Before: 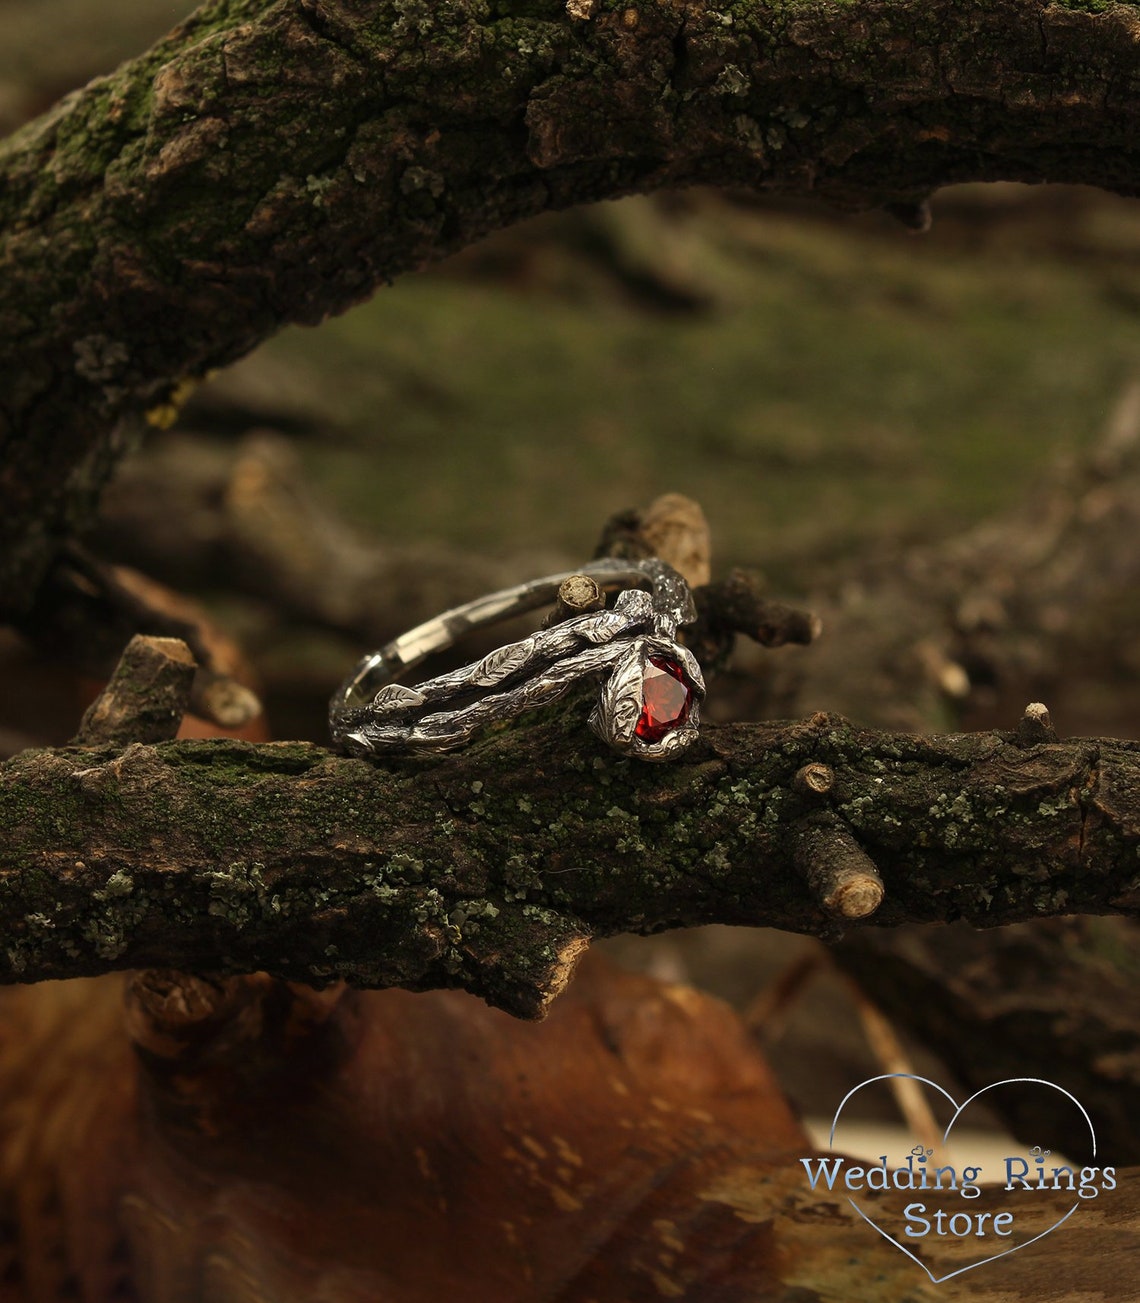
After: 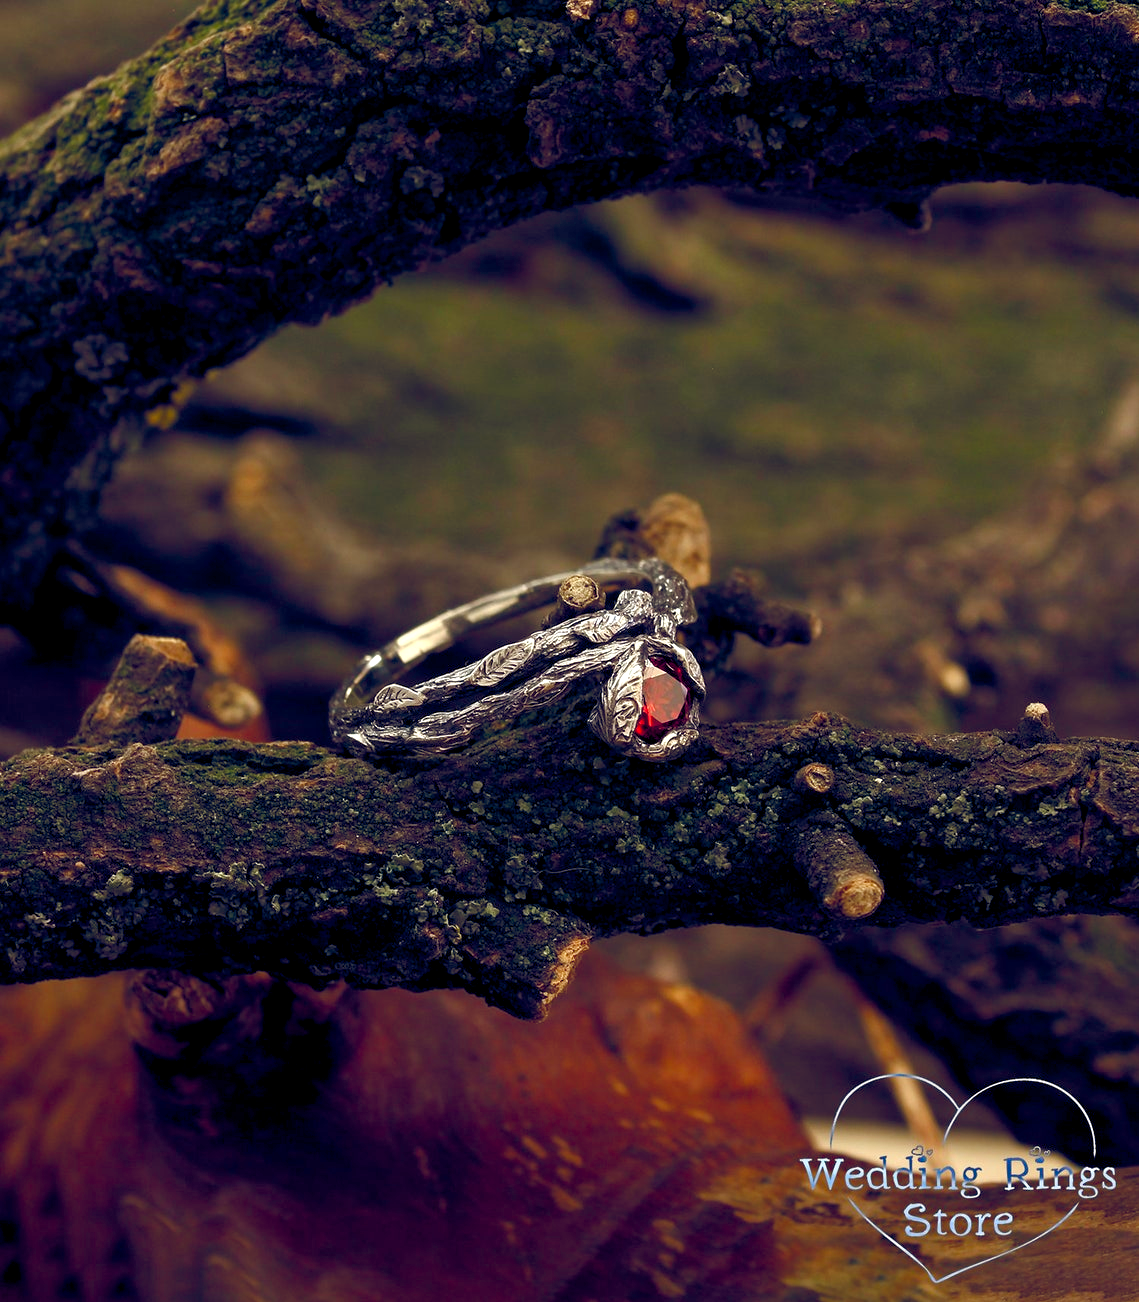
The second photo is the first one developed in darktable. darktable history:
color balance rgb: global offset › luminance -0.292%, global offset › chroma 0.303%, global offset › hue 262.94°, linear chroma grading › global chroma 14.833%, perceptual saturation grading › global saturation 20%, perceptual saturation grading › highlights -50.531%, perceptual saturation grading › shadows 30.336%, perceptual brilliance grading › global brilliance 12.009%, global vibrance 20%
